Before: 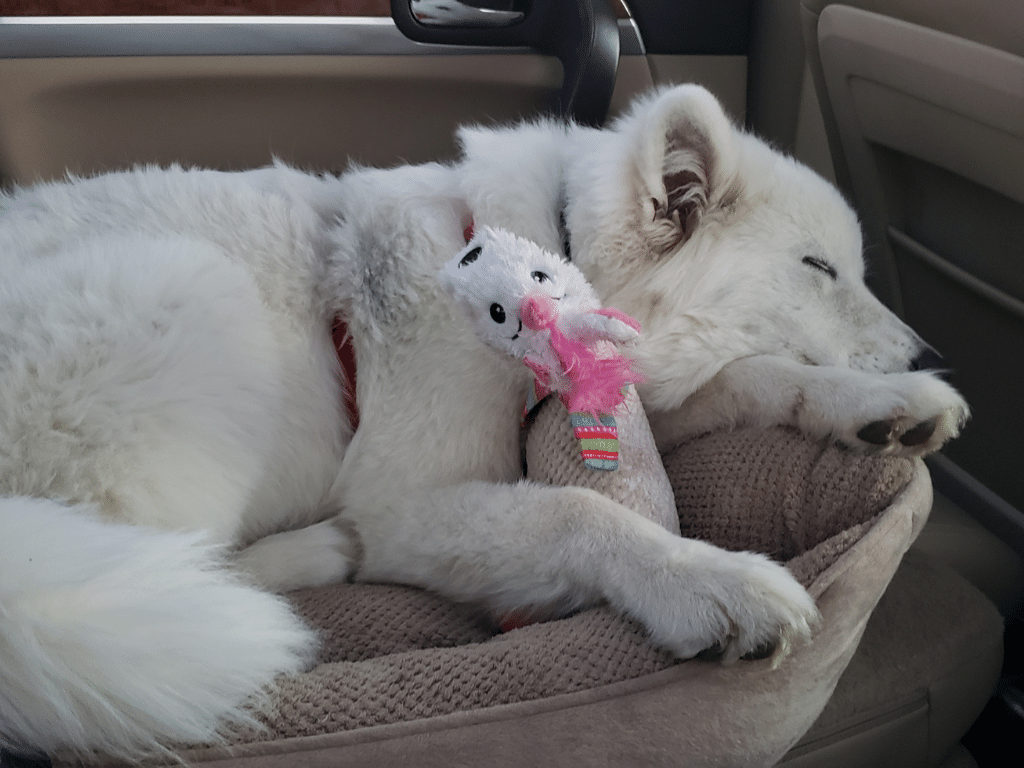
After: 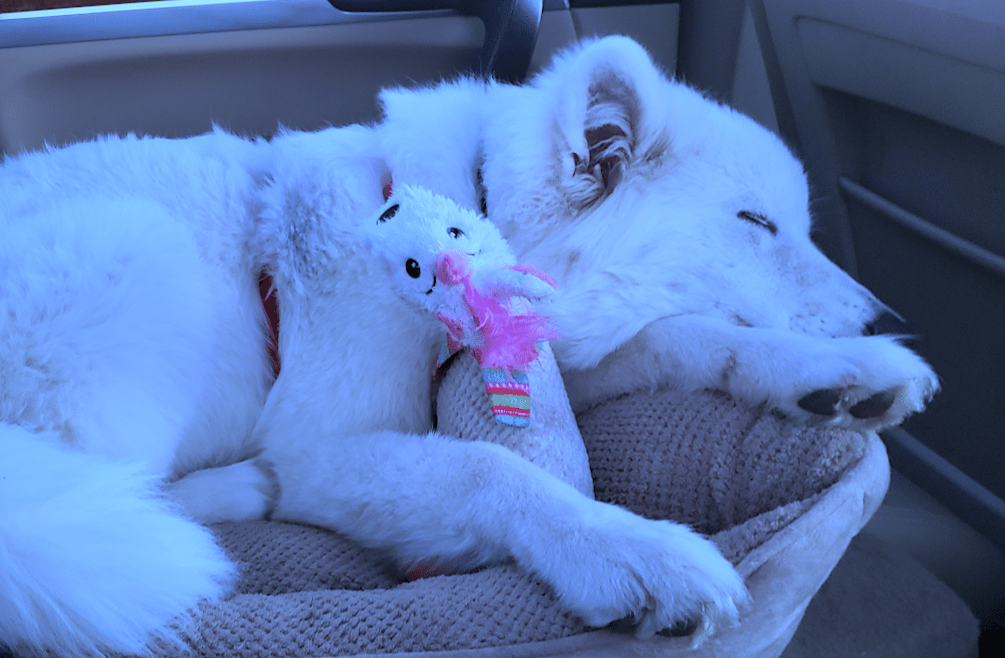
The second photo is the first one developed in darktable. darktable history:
white balance: red 0.766, blue 1.537
rotate and perspective: rotation 1.69°, lens shift (vertical) -0.023, lens shift (horizontal) -0.291, crop left 0.025, crop right 0.988, crop top 0.092, crop bottom 0.842
contrast brightness saturation: brightness 0.09, saturation 0.19
